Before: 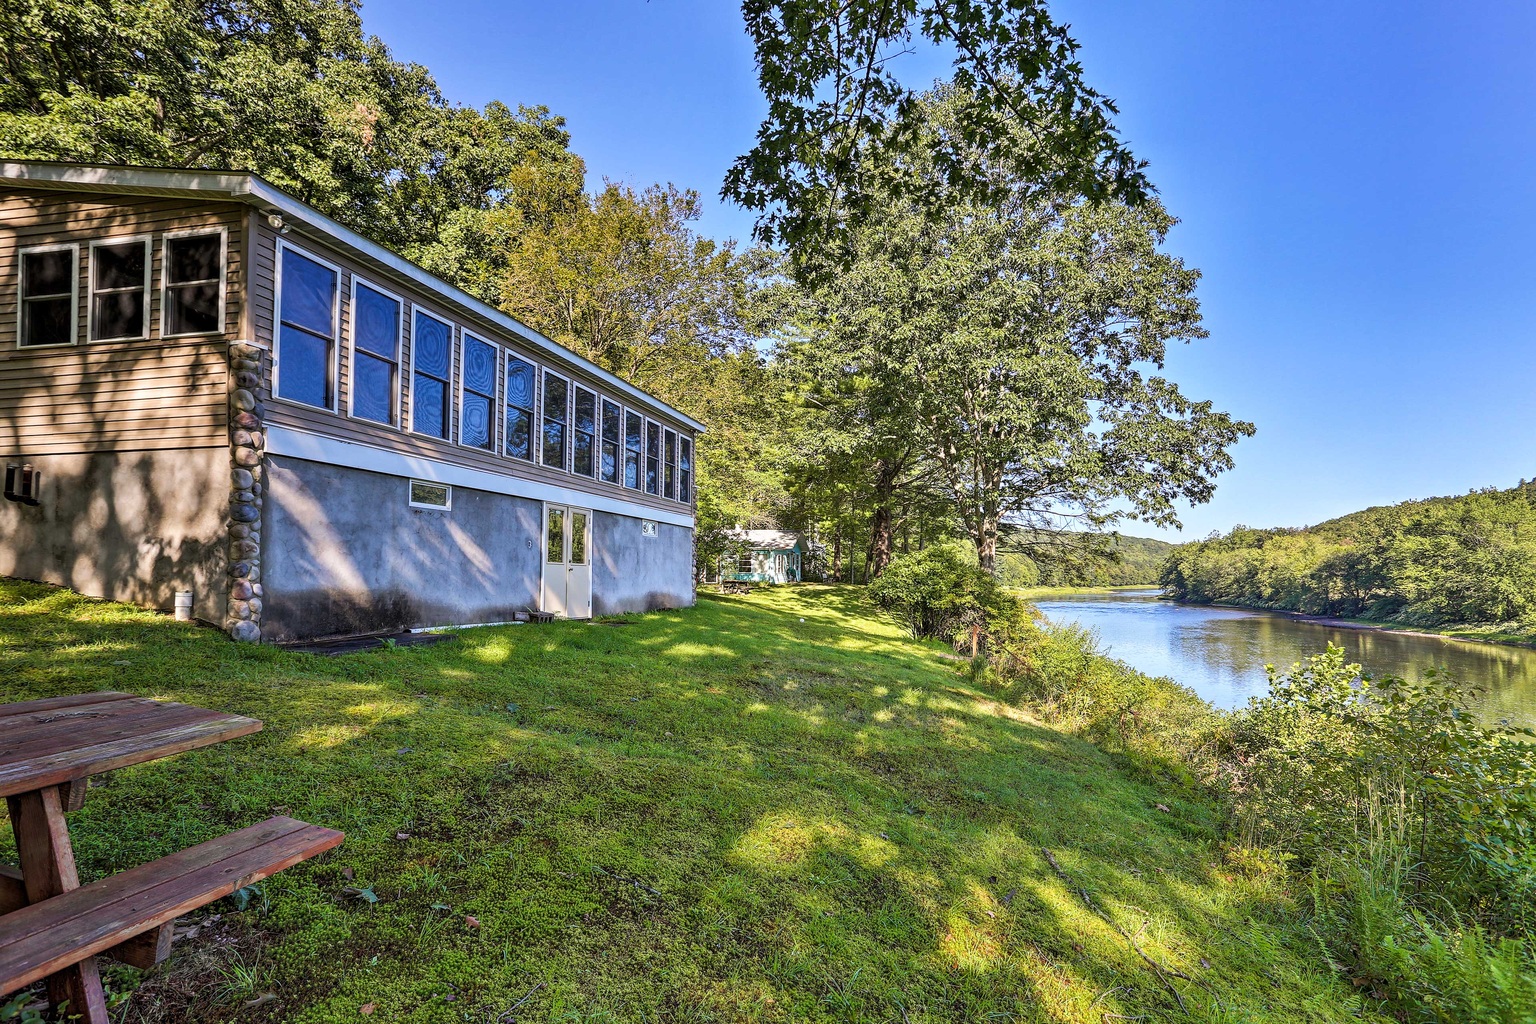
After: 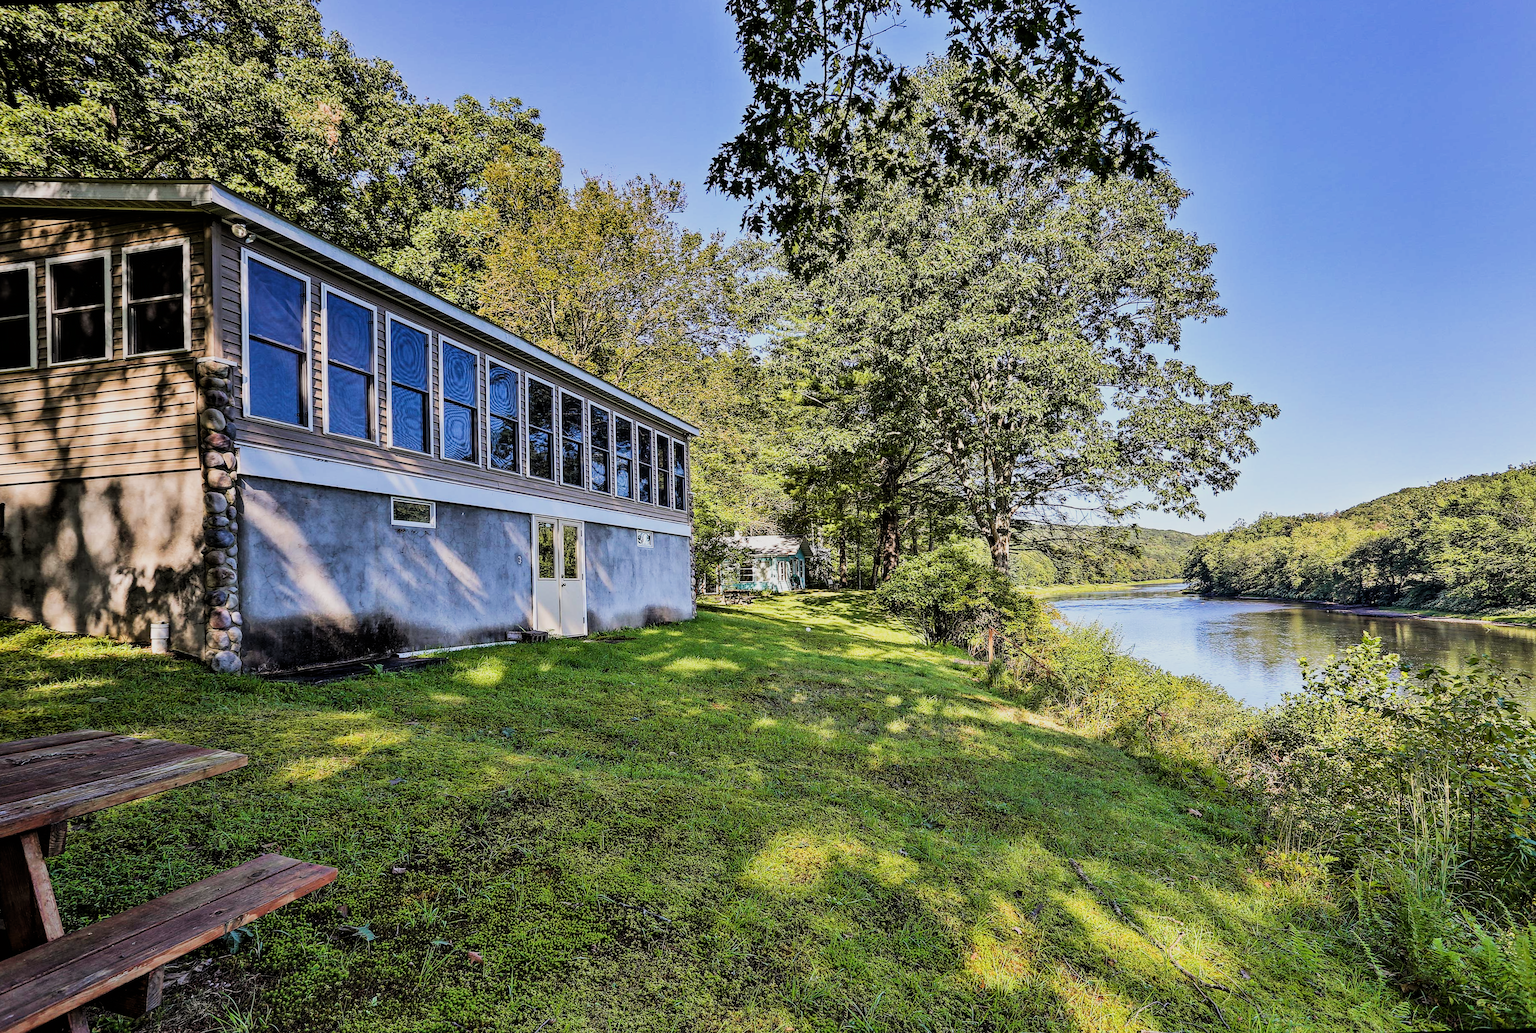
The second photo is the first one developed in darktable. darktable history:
filmic rgb: black relative exposure -5 EV, hardness 2.88, contrast 1.3, highlights saturation mix -30%
rotate and perspective: rotation -2.12°, lens shift (vertical) 0.009, lens shift (horizontal) -0.008, automatic cropping original format, crop left 0.036, crop right 0.964, crop top 0.05, crop bottom 0.959
